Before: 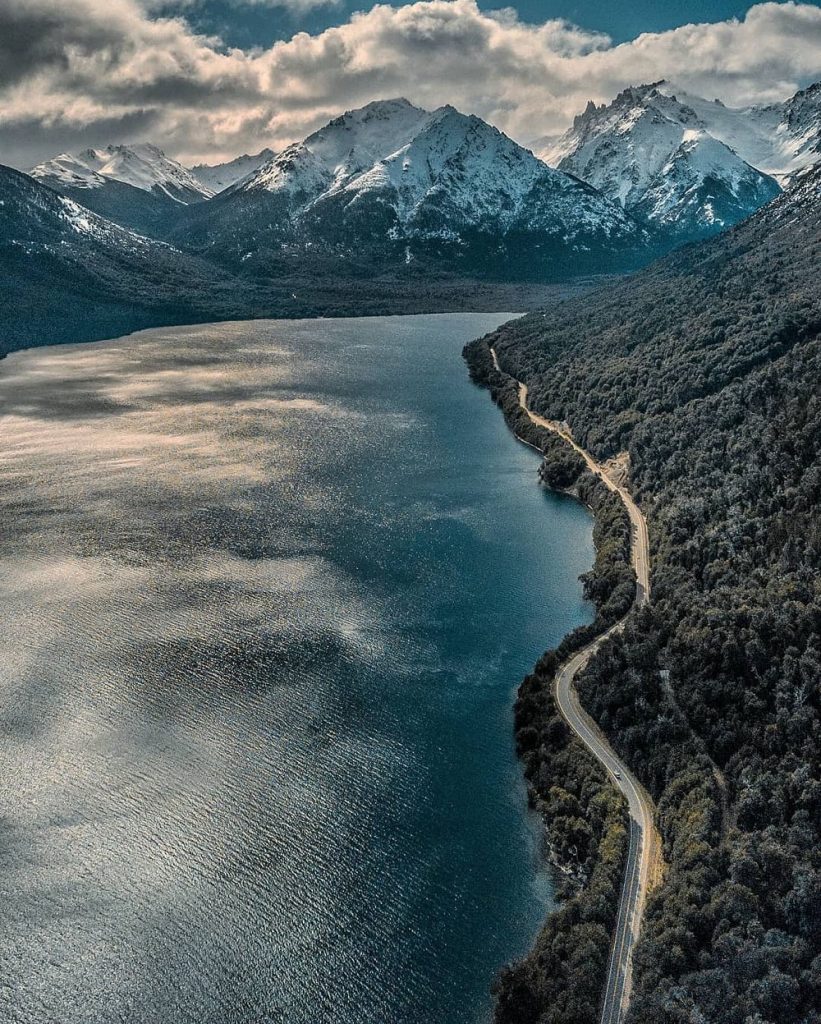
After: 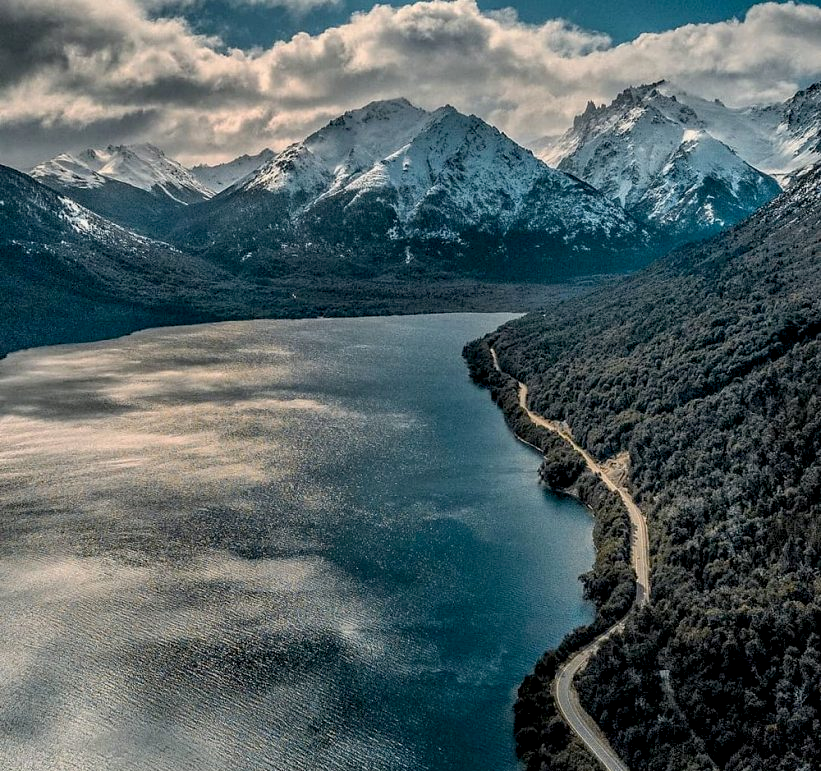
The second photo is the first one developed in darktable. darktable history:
crop: bottom 24.691%
exposure: black level correction 0.009, exposure 0.015 EV, compensate highlight preservation false
